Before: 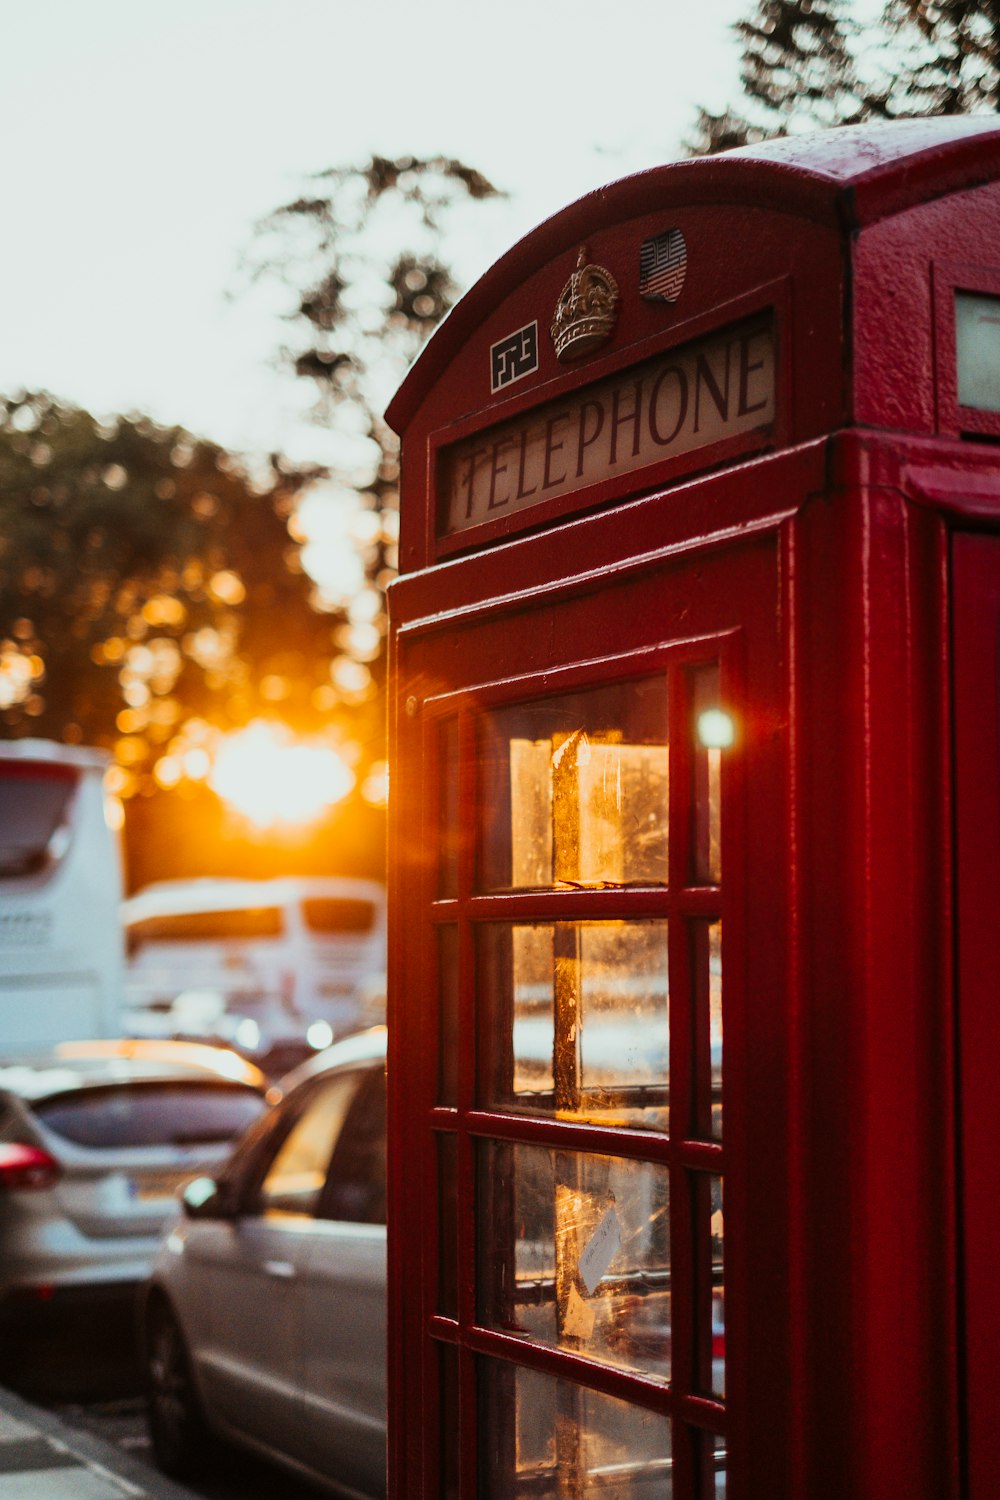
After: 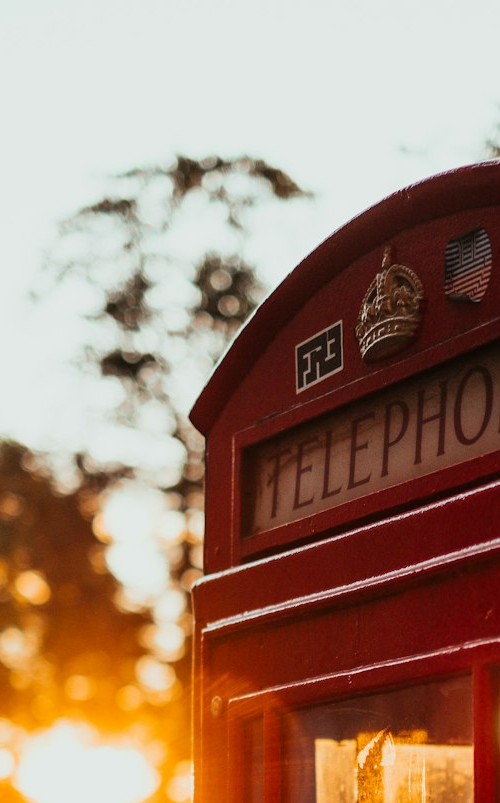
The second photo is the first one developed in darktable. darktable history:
crop: left 19.556%, right 30.401%, bottom 46.458%
